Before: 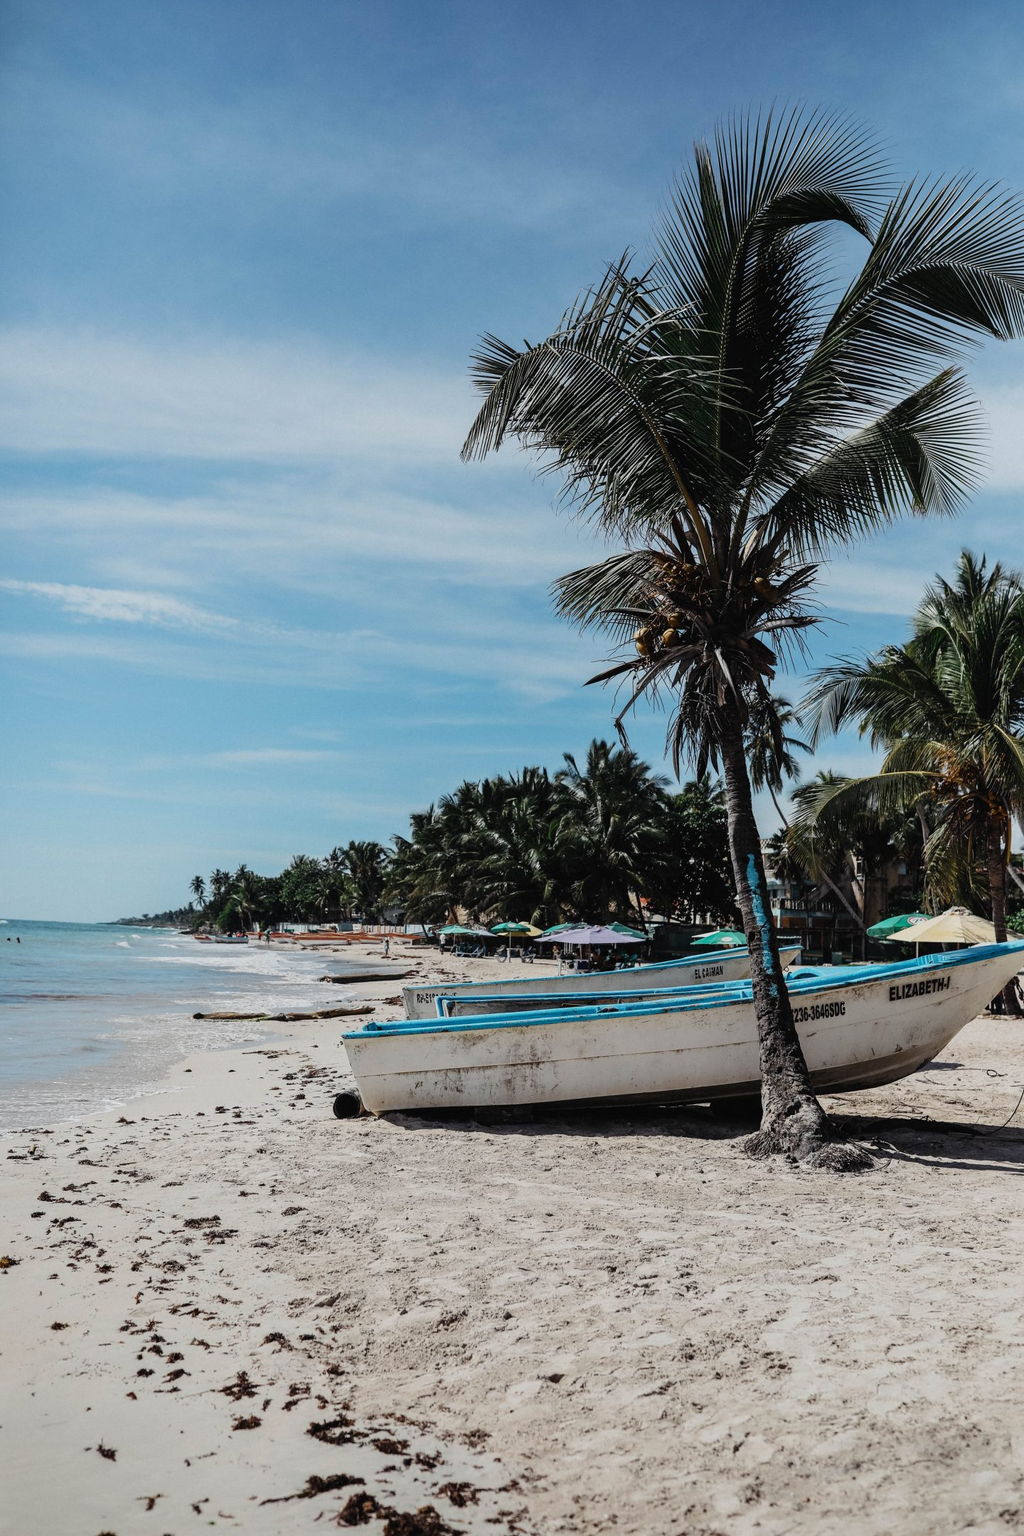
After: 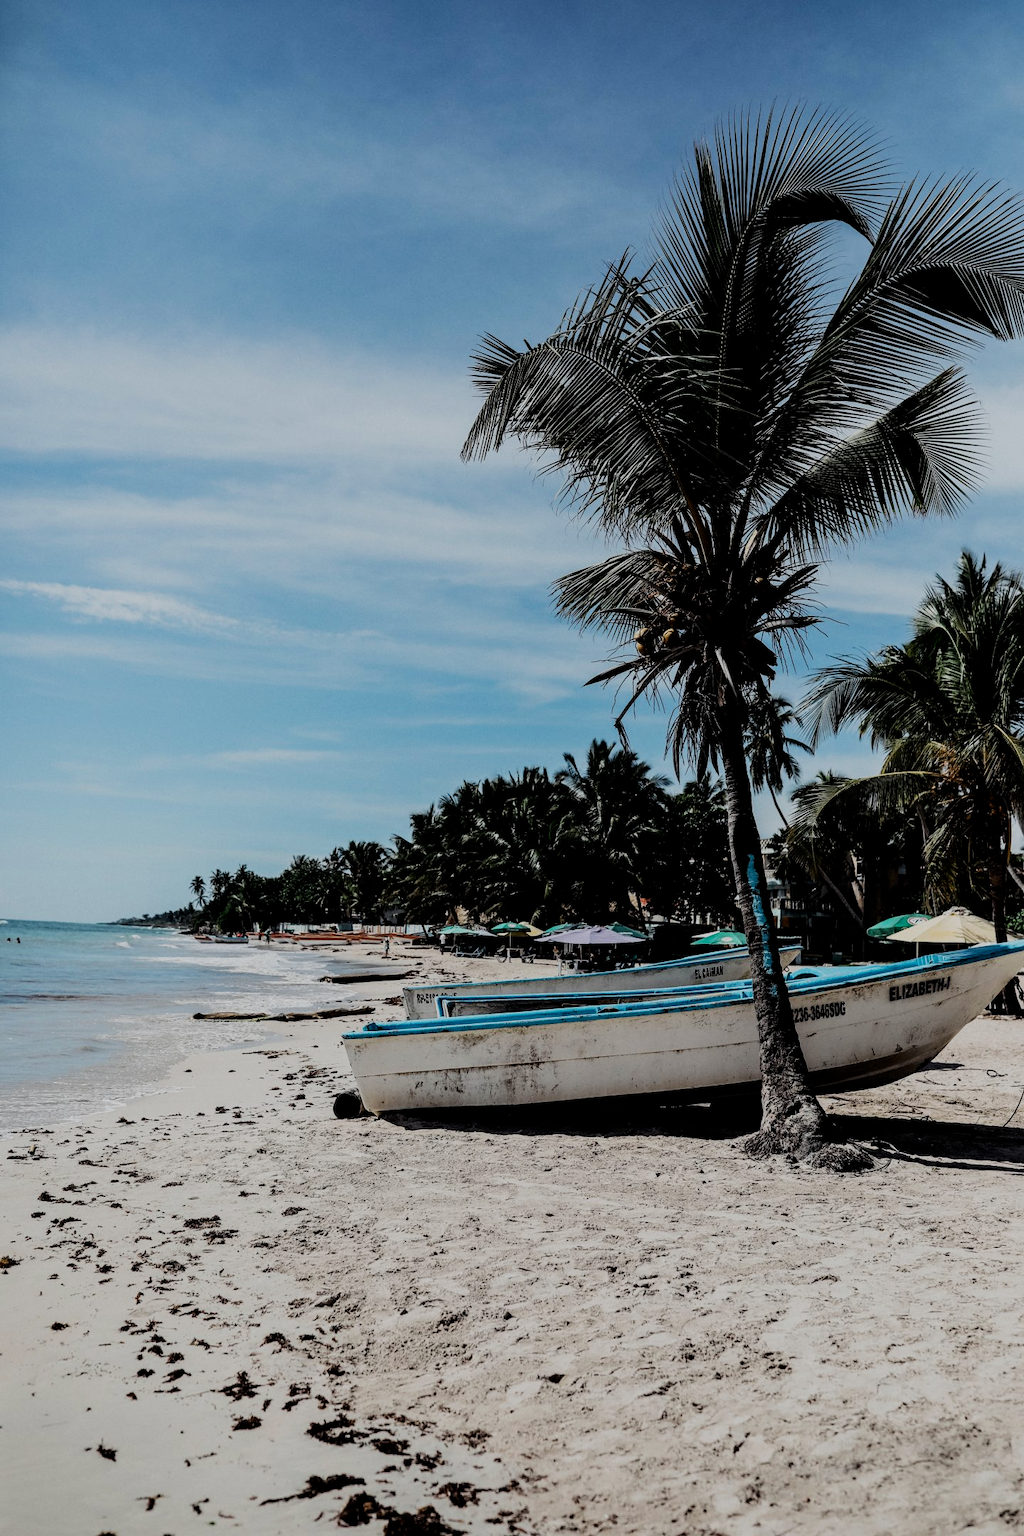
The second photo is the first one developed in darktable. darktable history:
filmic rgb: black relative exposure -5.08 EV, white relative exposure 3.95 EV, hardness 2.89, contrast 1.3, highlights saturation mix -29.31%, iterations of high-quality reconstruction 0
contrast brightness saturation: brightness -0.094
